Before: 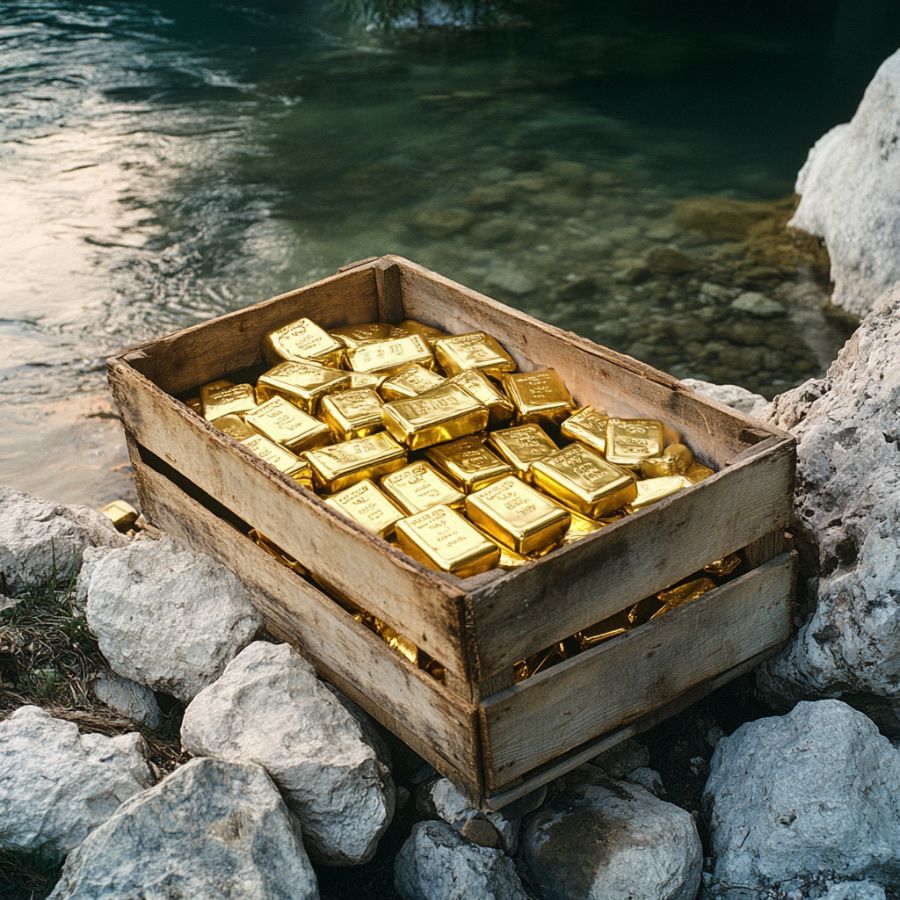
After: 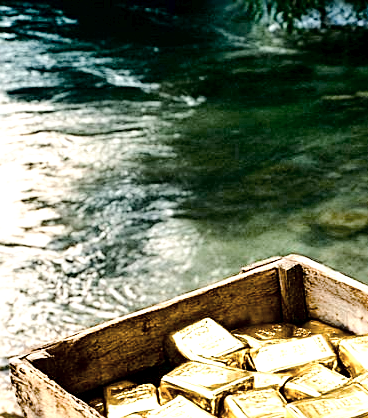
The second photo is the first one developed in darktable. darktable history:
contrast brightness saturation: contrast 0.102, saturation -0.379
sharpen: amount 0.49
base curve: curves: ch0 [(0.017, 0) (0.425, 0.441) (0.844, 0.933) (1, 1)], exposure shift 0.01, preserve colors none
tone curve: curves: ch0 [(0, 0) (0.003, 0.009) (0.011, 0.009) (0.025, 0.01) (0.044, 0.02) (0.069, 0.032) (0.1, 0.048) (0.136, 0.092) (0.177, 0.153) (0.224, 0.217) (0.277, 0.306) (0.335, 0.402) (0.399, 0.488) (0.468, 0.574) (0.543, 0.648) (0.623, 0.716) (0.709, 0.783) (0.801, 0.851) (0.898, 0.92) (1, 1)]
exposure: black level correction 0.001, exposure 0.96 EV, compensate exposure bias true, compensate highlight preservation false
color balance rgb: perceptual saturation grading › global saturation 27.062%, perceptual saturation grading › highlights -28.151%, perceptual saturation grading › mid-tones 15.842%, perceptual saturation grading › shadows 32.762%, global vibrance 16.735%, saturation formula JzAzBz (2021)
crop and rotate: left 10.798%, top 0.055%, right 48.228%, bottom 53.446%
color zones: curves: ch0 [(0, 0.5) (0.143, 0.5) (0.286, 0.5) (0.429, 0.5) (0.571, 0.5) (0.714, 0.476) (0.857, 0.5) (1, 0.5)]; ch2 [(0, 0.5) (0.143, 0.5) (0.286, 0.5) (0.429, 0.5) (0.571, 0.5) (0.714, 0.487) (0.857, 0.5) (1, 0.5)]
